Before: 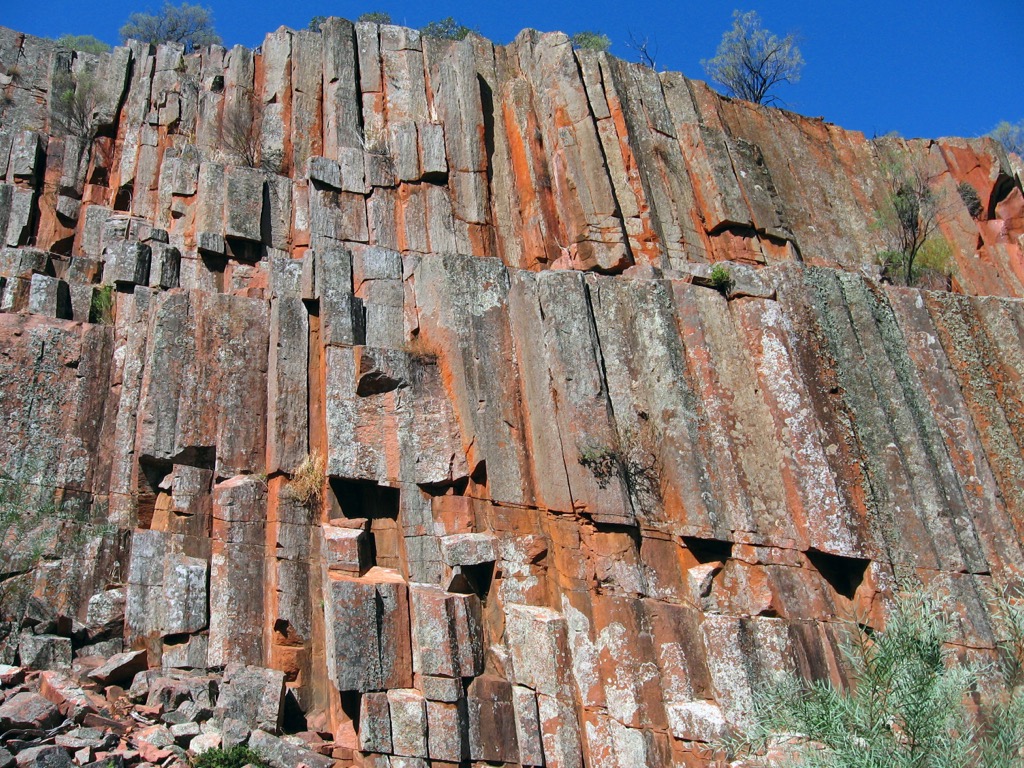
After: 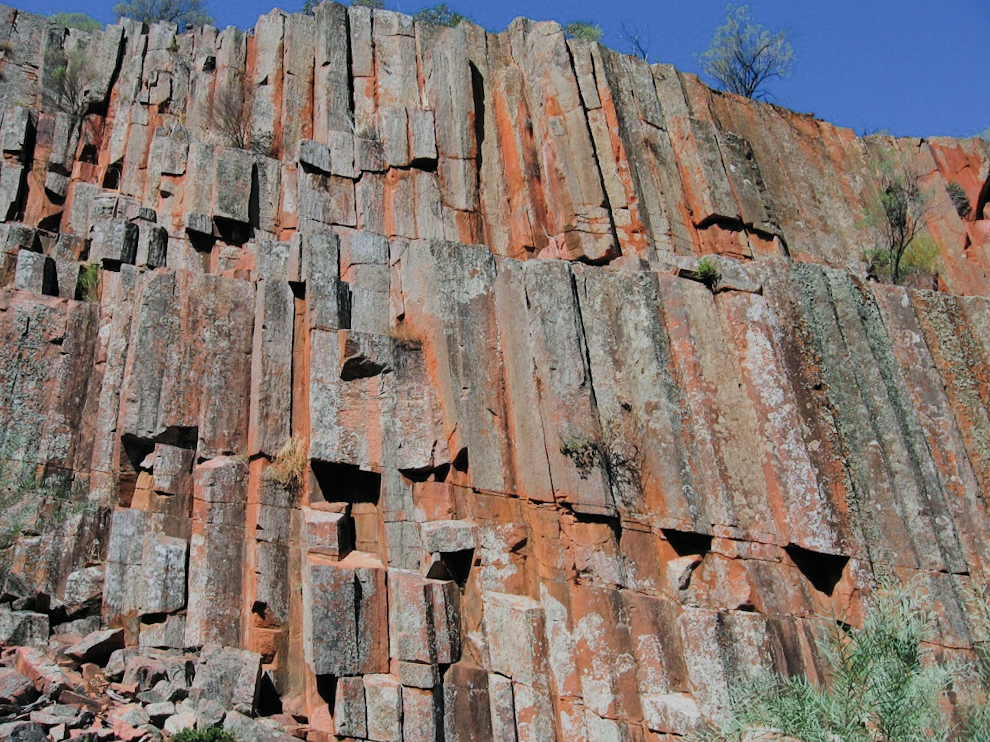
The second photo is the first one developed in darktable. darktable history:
filmic rgb: black relative exposure -7.65 EV, white relative exposure 4.56 EV, hardness 3.61, color science v5 (2021), contrast in shadows safe, contrast in highlights safe
crop and rotate: angle -1.46°
